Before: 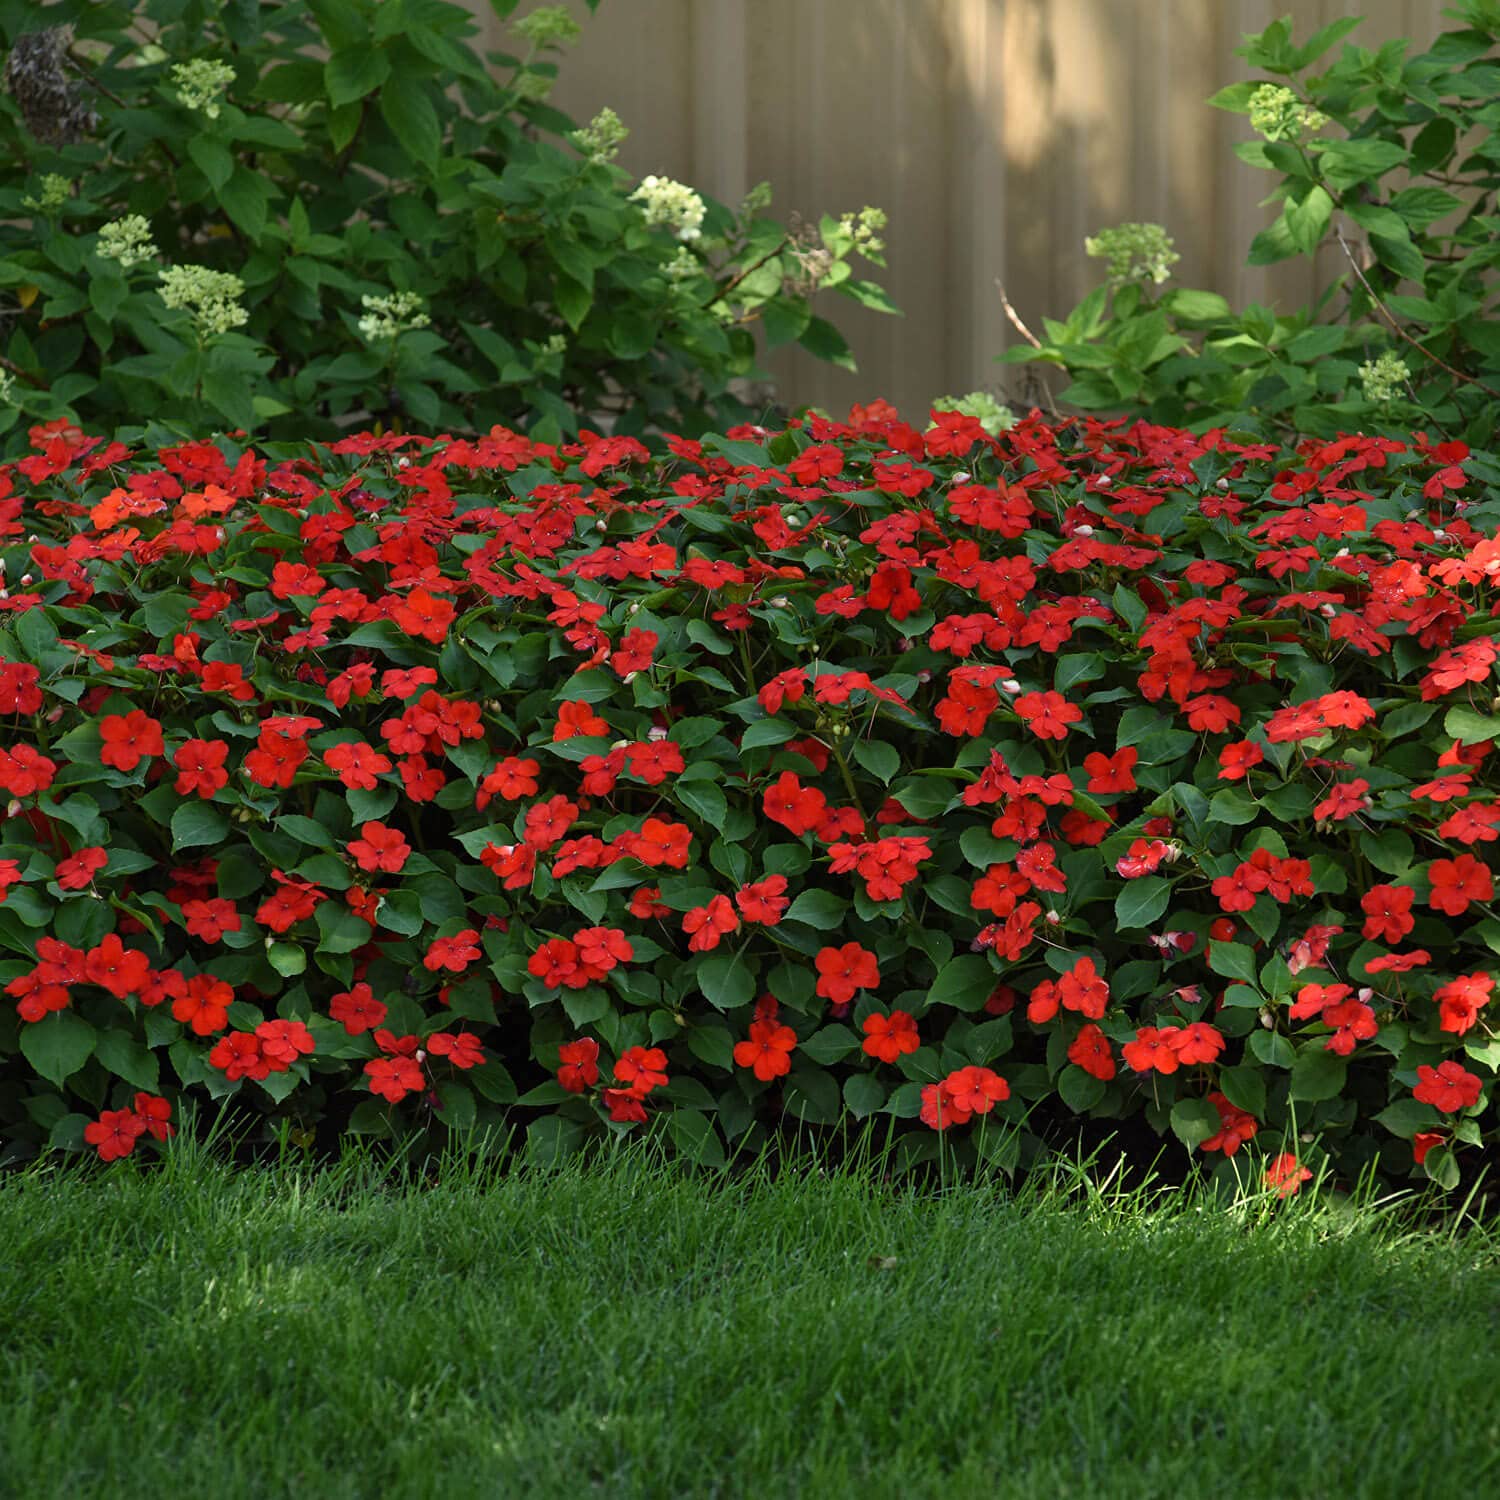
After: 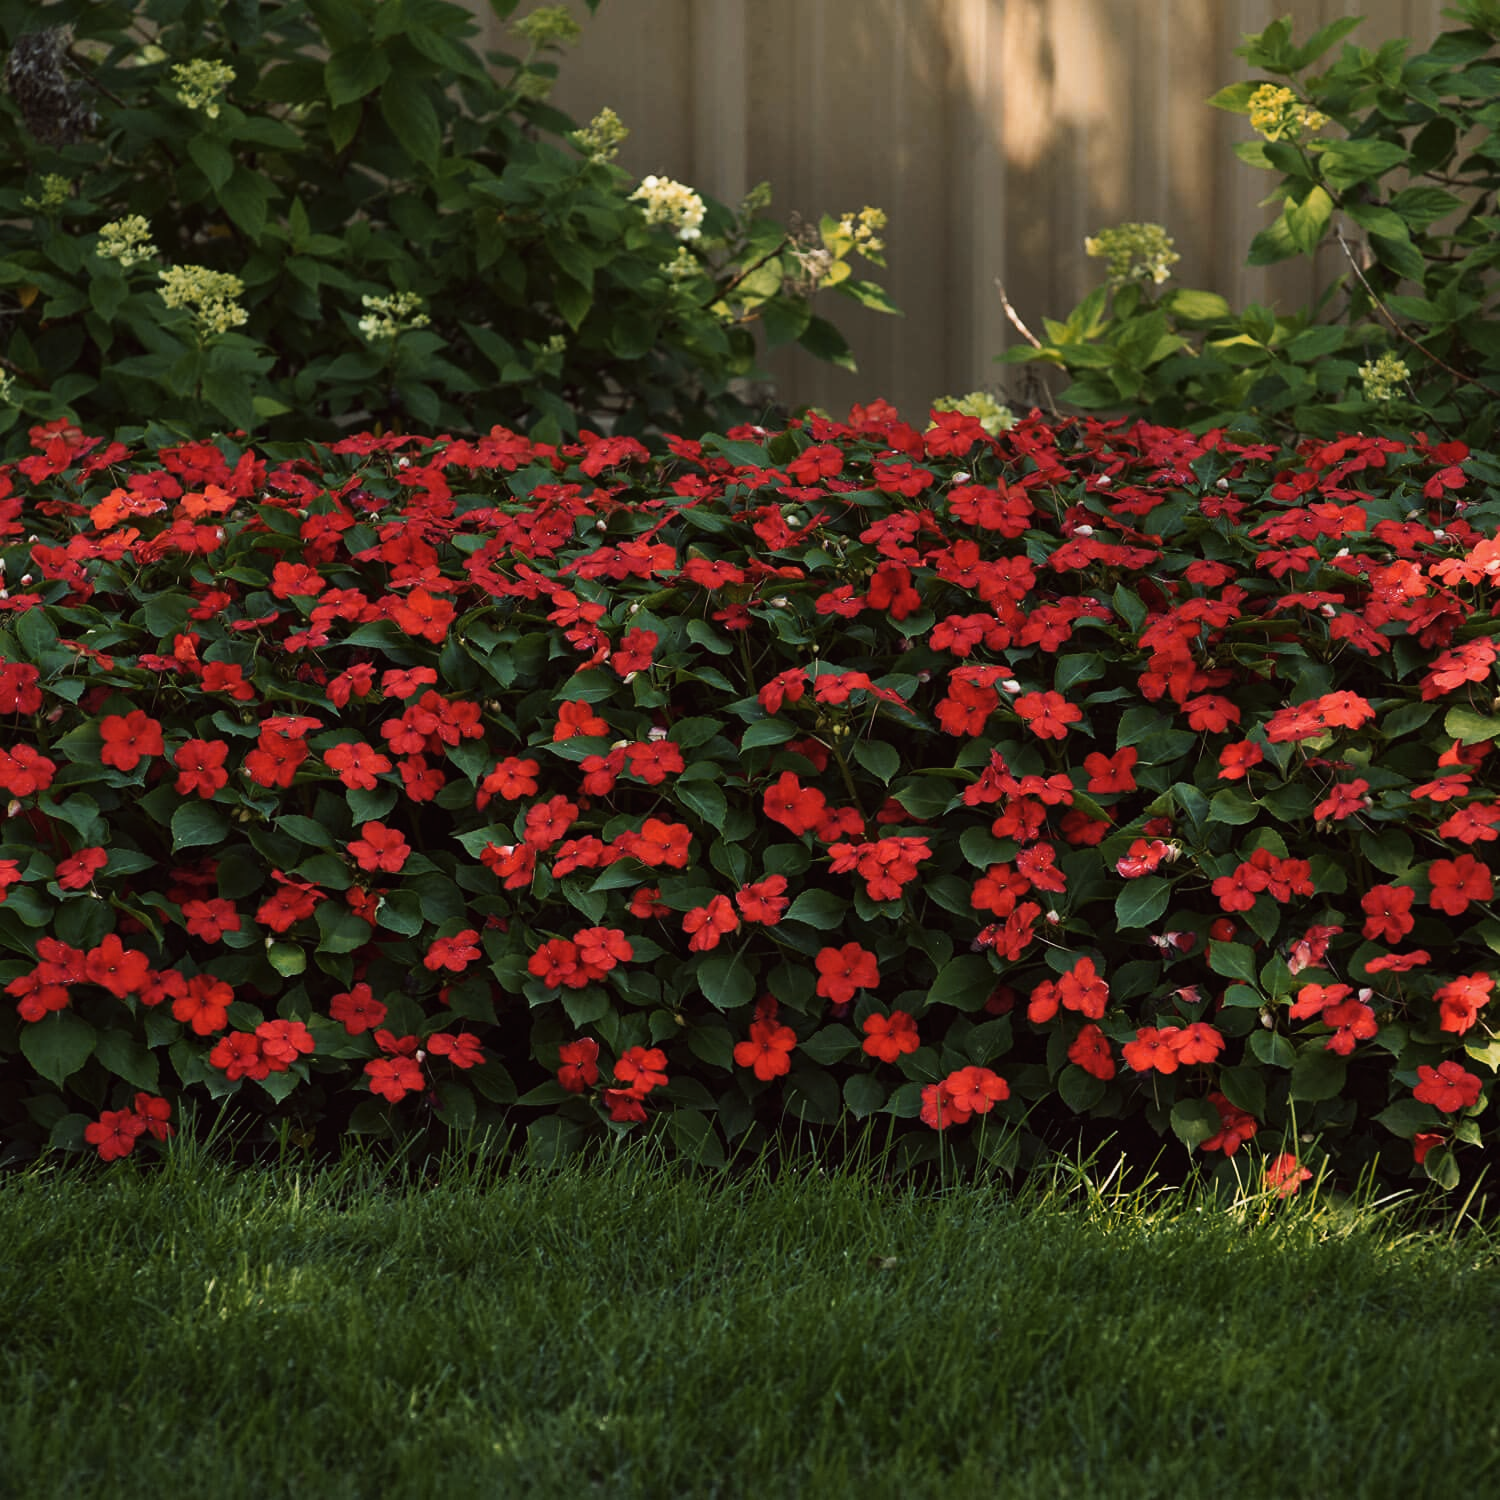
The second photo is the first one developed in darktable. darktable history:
tone curve: curves: ch0 [(0, 0) (0.003, 0.012) (0.011, 0.015) (0.025, 0.02) (0.044, 0.032) (0.069, 0.044) (0.1, 0.063) (0.136, 0.085) (0.177, 0.121) (0.224, 0.159) (0.277, 0.207) (0.335, 0.261) (0.399, 0.328) (0.468, 0.41) (0.543, 0.506) (0.623, 0.609) (0.709, 0.719) (0.801, 0.82) (0.898, 0.907) (1, 1)], preserve colors none
color look up table: target L [96.6, 77.42, 87.42, 78.21, 70.94, 85.97, 72.7, 72.92, 74.8, 63.61, 58.09, 61.02, 43.32, 40.42, 43.67, 6.78, 200.45, 82.5, 71.34, 64.21, 55.06, 58.37, 45.48, 46.12, 38.68, 31.09, 26.99, 15.15, 91.32, 82.05, 72.07, 63.14, 62.98, 62.87, 52.42, 50.34, 47.1, 36.68, 32.41, 34.44, 21.64, 11.56, 6.46, 1.515, 94.34, 68.19, 61.27, 53.39, 30.9], target a [0.542, 20.41, 3.653, 9.325, -8.769, -39.66, -25.31, 17.23, -19.5, -6.786, -36.11, -0.352, -29.46, -8.839, -16.46, -7.316, 0, 19.28, 28.52, 43.66, 14.61, 21.96, 30.62, 51.59, 48.69, 5.979, 32.78, 30.56, 5.193, 29.2, 2.105, 47.46, 50.42, 10.3, 27.32, 15.17, 40.78, 27.07, 13.51, 13.42, 32.47, 19.36, 20.26, 5.929, -8.509, -12.89, -30.18, -18.17, -2.457], target b [3.434, 65.81, 37.22, 64.13, 57.76, 2.728, 53.94, 58.53, 25.48, 53.49, 36.76, 15.27, 37.09, 39.68, 10.89, 10.21, 0, 7.294, 49.08, 22.56, 40.15, 10.36, 40.43, 46.25, 10.27, 3.615, 32.32, 13.32, -3.37, -18.73, -12.43, -37.77, -1.337, -41.9, -13.39, -59.34, -26.64, -55.39, -31.1, -43.39, -29.21, -42.49, -22.54, -4.798, -3.126, -37.9, 0.379, -12.48, -23.75], num patches 49
